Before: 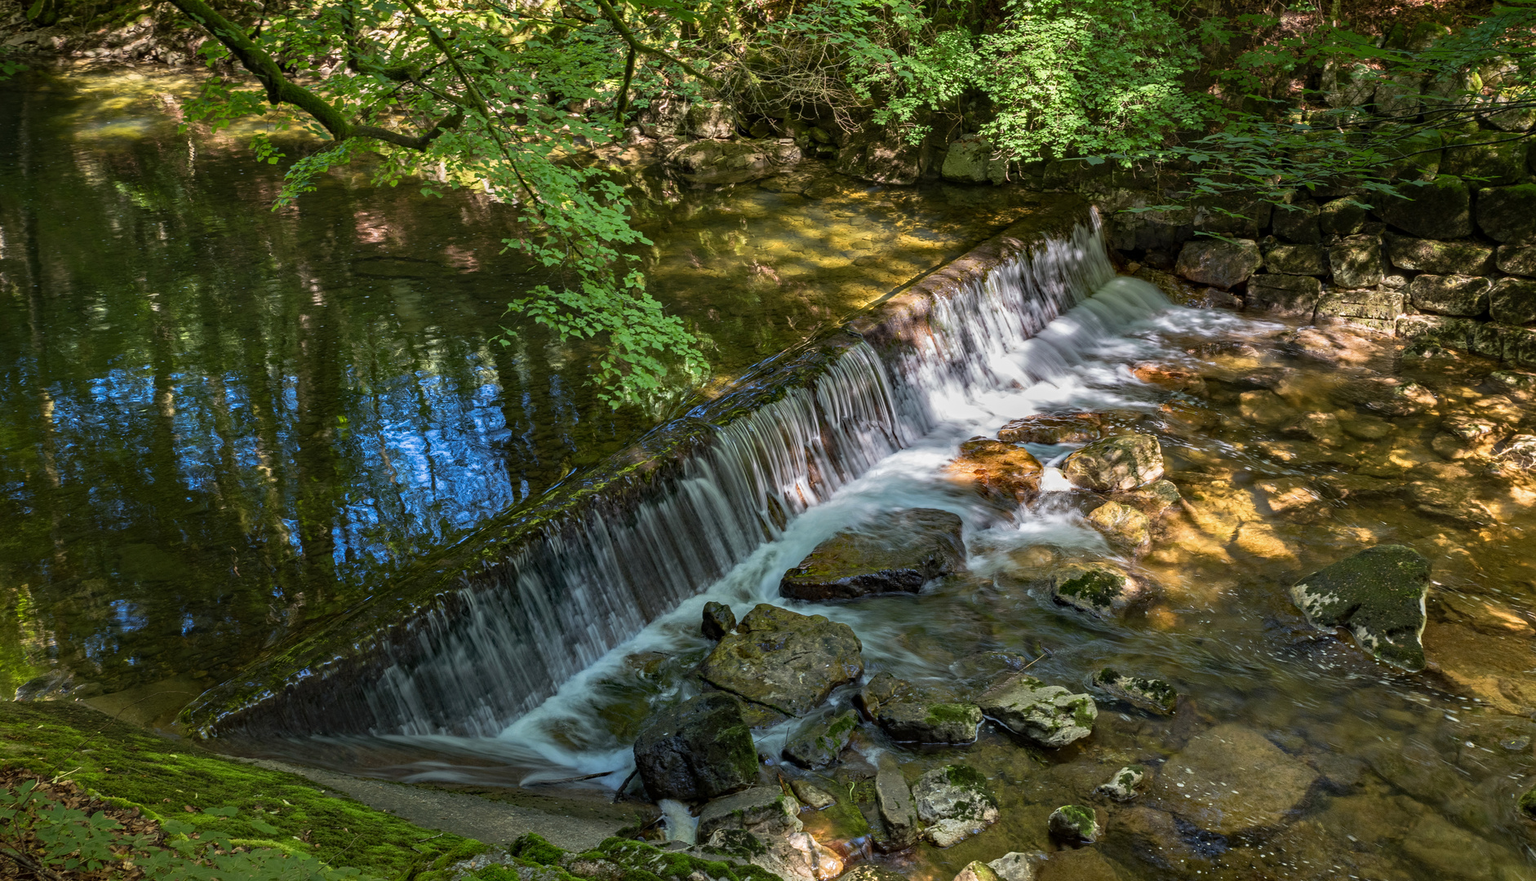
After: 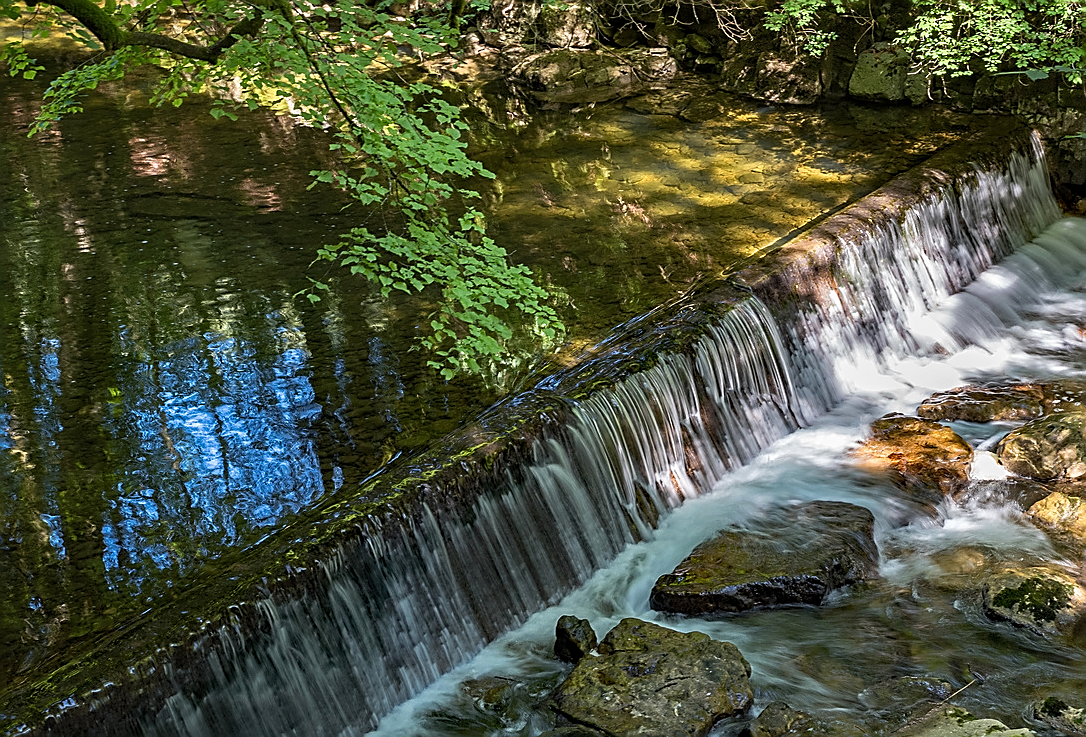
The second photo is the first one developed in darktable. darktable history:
sharpen: radius 1.422, amount 1.253, threshold 0.619
crop: left 16.244%, top 11.318%, right 26.035%, bottom 20.433%
levels: levels [0.016, 0.492, 0.969]
